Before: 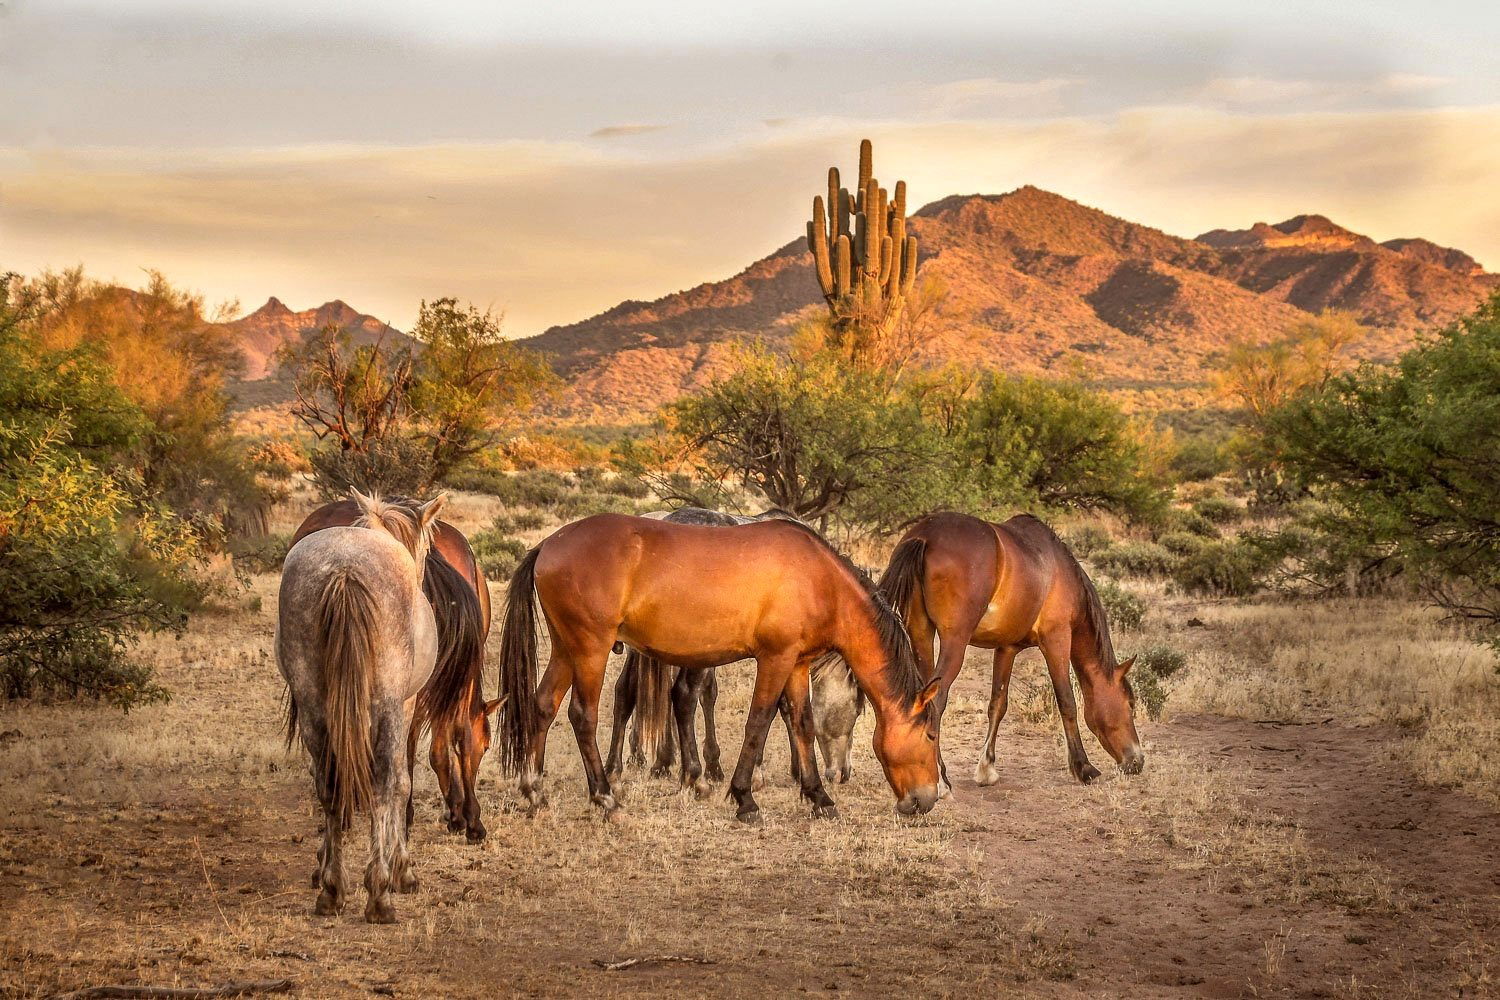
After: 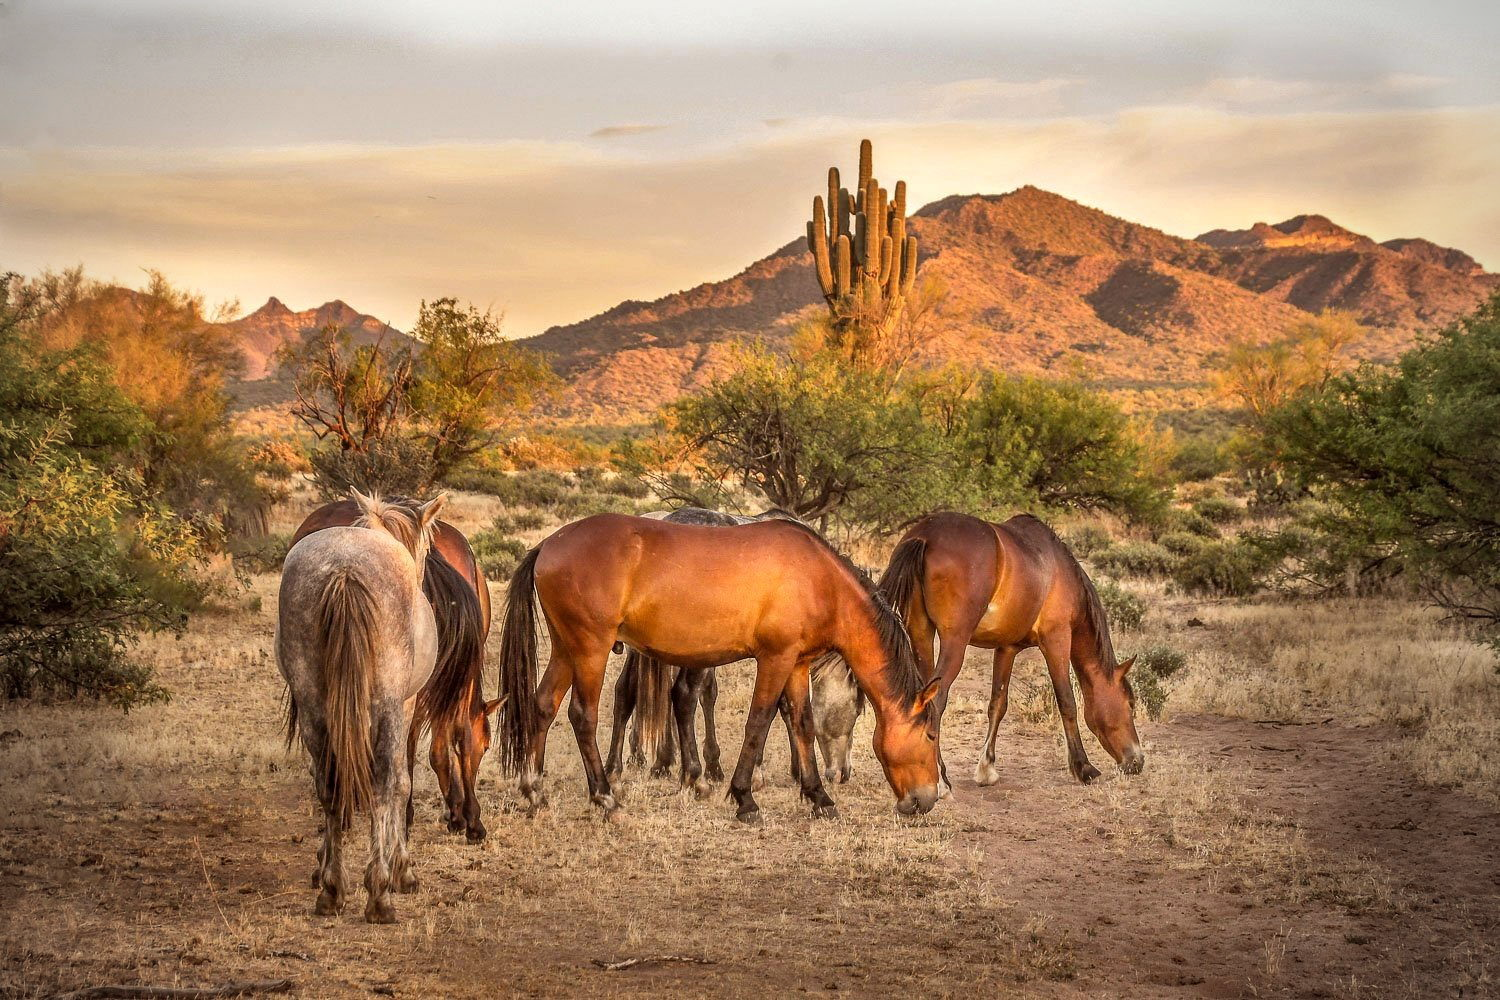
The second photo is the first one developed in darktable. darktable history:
vignetting: fall-off radius 60.92%
white balance: emerald 1
